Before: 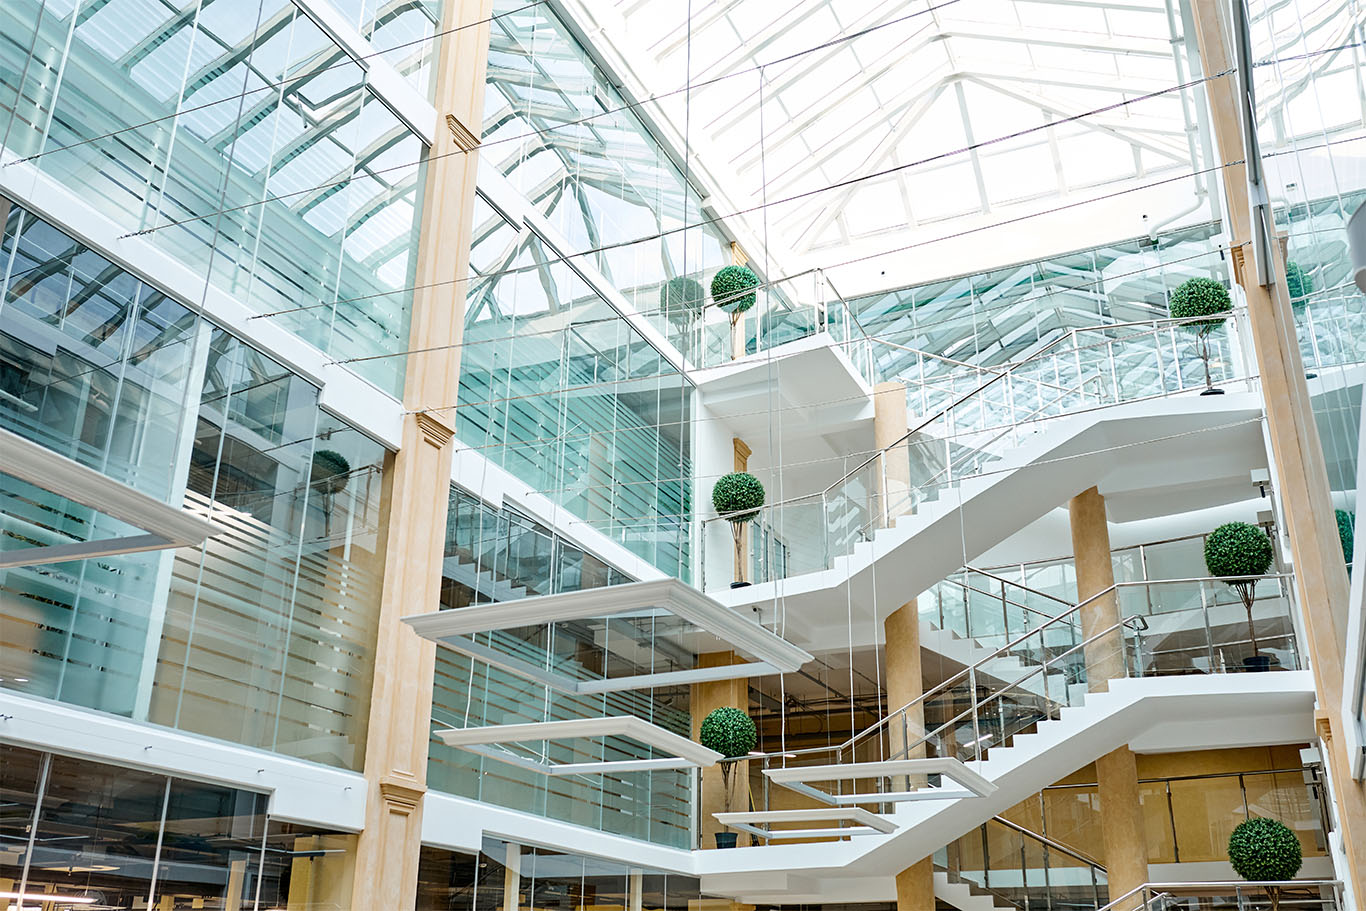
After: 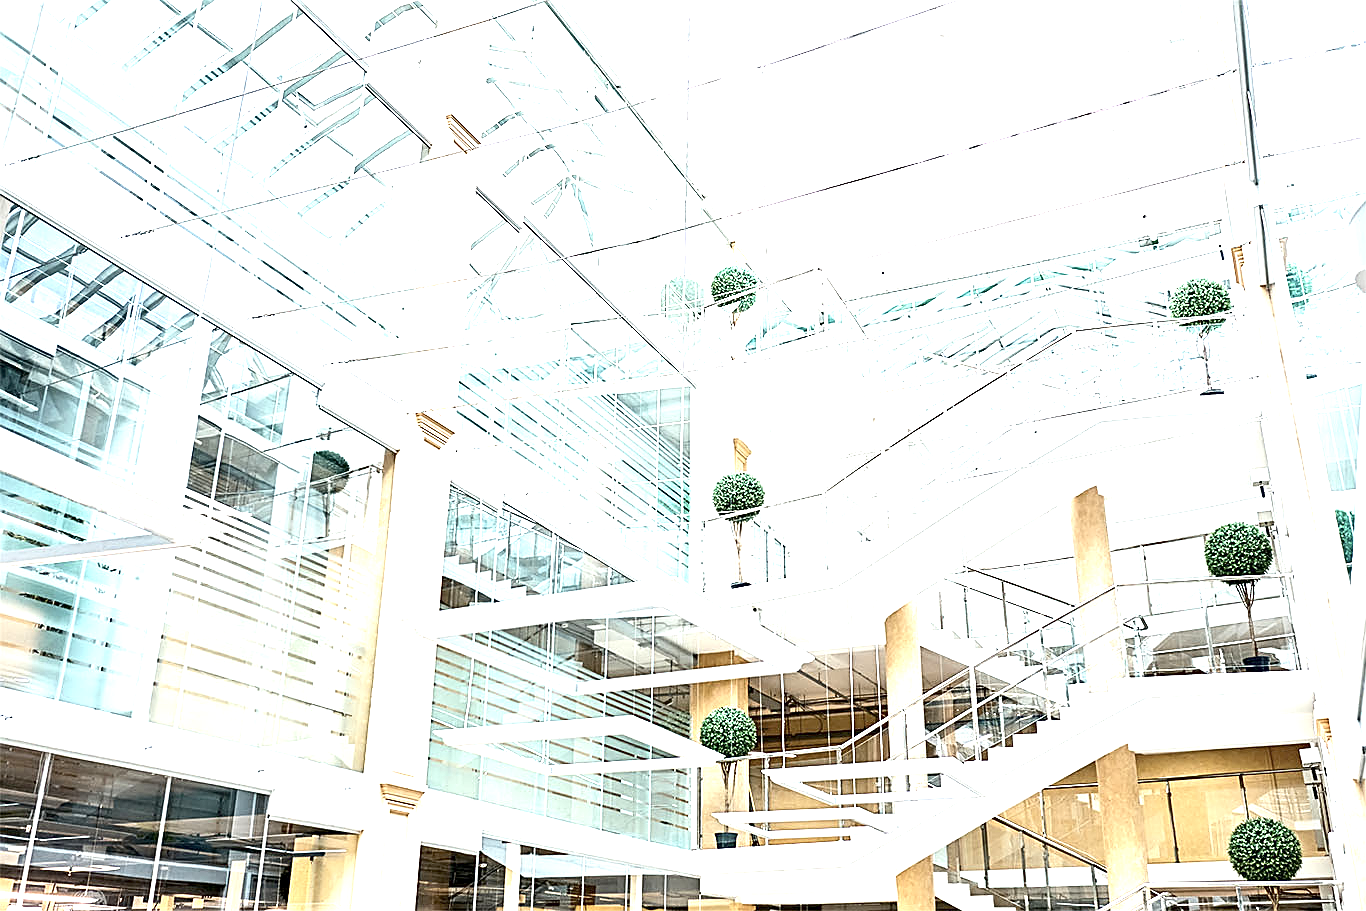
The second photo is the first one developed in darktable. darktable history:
exposure: black level correction 0.001, exposure 2 EV, compensate highlight preservation false
contrast brightness saturation: contrast 0.1, saturation -0.36
sharpen: on, module defaults
white balance: red 1, blue 1
